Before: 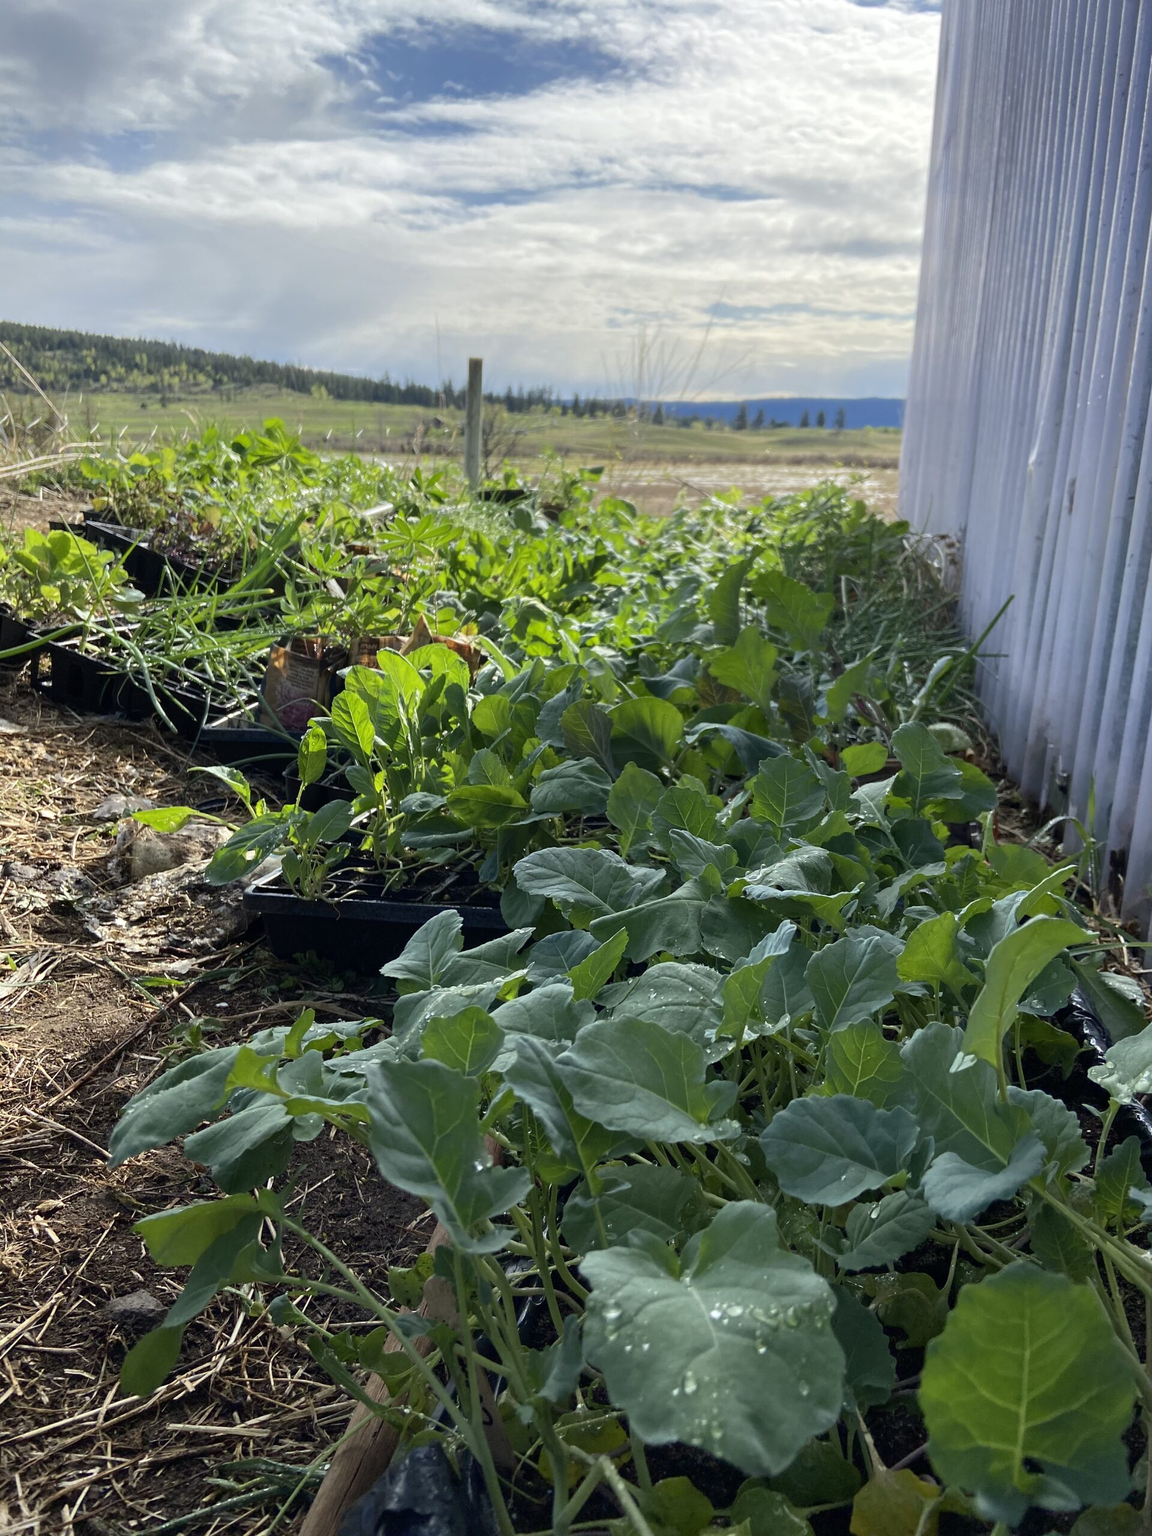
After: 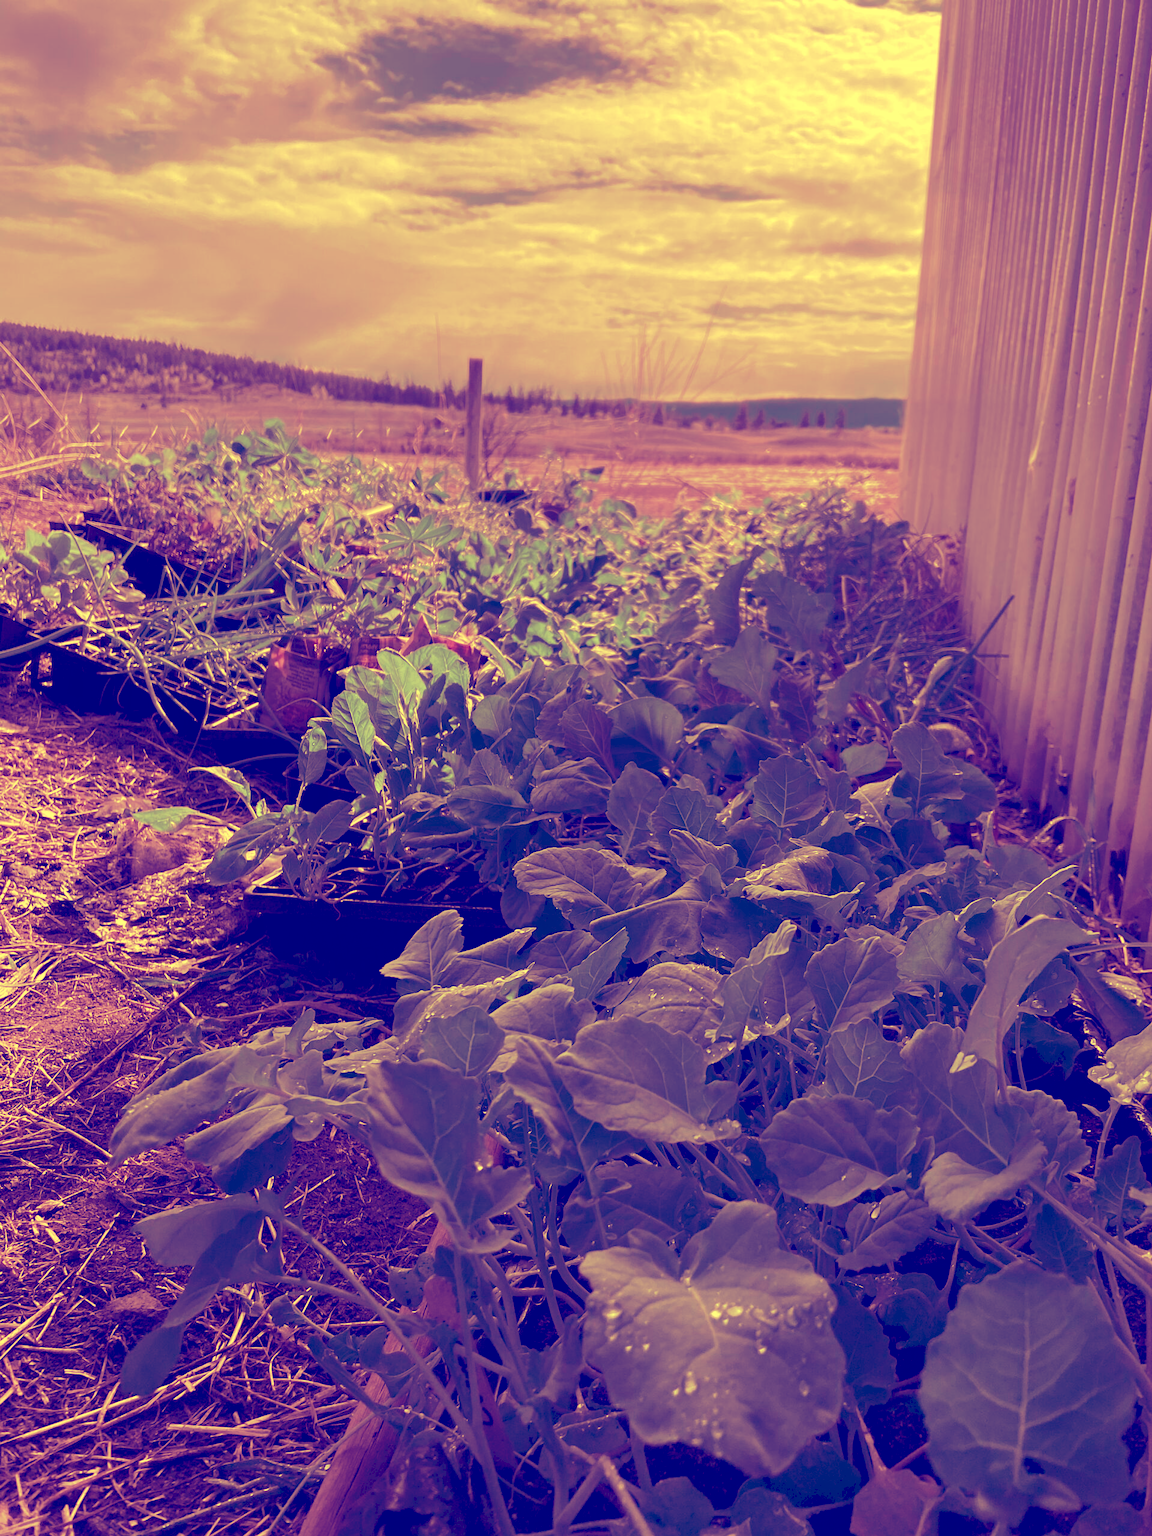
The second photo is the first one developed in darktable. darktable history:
tone curve: curves: ch0 [(0, 0) (0.003, 0.126) (0.011, 0.129) (0.025, 0.133) (0.044, 0.143) (0.069, 0.155) (0.1, 0.17) (0.136, 0.189) (0.177, 0.217) (0.224, 0.25) (0.277, 0.293) (0.335, 0.346) (0.399, 0.398) (0.468, 0.456) (0.543, 0.517) (0.623, 0.583) (0.709, 0.659) (0.801, 0.756) (0.898, 0.856) (1, 1)], preserve colors none
color look up table: target L [101.29, 100.34, 94.81, 97.18, 90.99, 90.7, 70.62, 71.36, 63.53, 64.9, 47.24, 50.17, 23.6, 20.91, 201.5, 84.38, 84.77, 70.93, 63.74, 58.88, 57.36, 56.22, 58.32, 50.83, 42.45, 46.6, 33.8, 22.55, 85.41, 72.63, 58.77, 62.16, 60.66, 58.8, 58.16, 39.68, 54.09, 52.9, 43.41, 10.99, 33.79, 6.109, 85.78, 79.56, 70.71, 51.85, 40.25, 40.34, 7.877], target a [-11.12, -15.23, -17.41, -29.2, -49.01, -67.65, -57.78, -3.374, -52.82, 10.73, -32.67, 43.67, 11.89, 43.19, 0, 18.72, 20.1, 30.71, 69.28, 61.66, 85.96, 89.49, 71.52, 86.01, 64.87, 81.33, 49.78, 62.74, 17.18, 32.62, 78.83, 28.27, 64.83, 83.54, 71.86, -21.35, 74.28, 50.9, 78.91, 38.54, 68.73, 51.35, -49.42, 4.678, -56.66, 25.45, -22.99, -22.59, 53.21], target b [57.21, 56.41, 48.98, 52.22, 43.64, 41.58, 19.82, 21.37, 9.2, 12.58, -14.69, -7.66, -50.9, -54.17, -0.001, 38.17, 39.88, 21.43, 13.56, 5.309, 4.839, 3.194, 4.797, -5.216, -17.84, -11.75, -32.8, -51.17, 39.42, 23.95, 5.827, 8.338, 8.077, 6.064, 5.399, -26.83, -1.362, -4.088, -17.73, -70.96, -32.42, -79.04, 36.22, 31.25, 17.56, -6.502, -25.08, -25.78, -76.17], num patches 49
